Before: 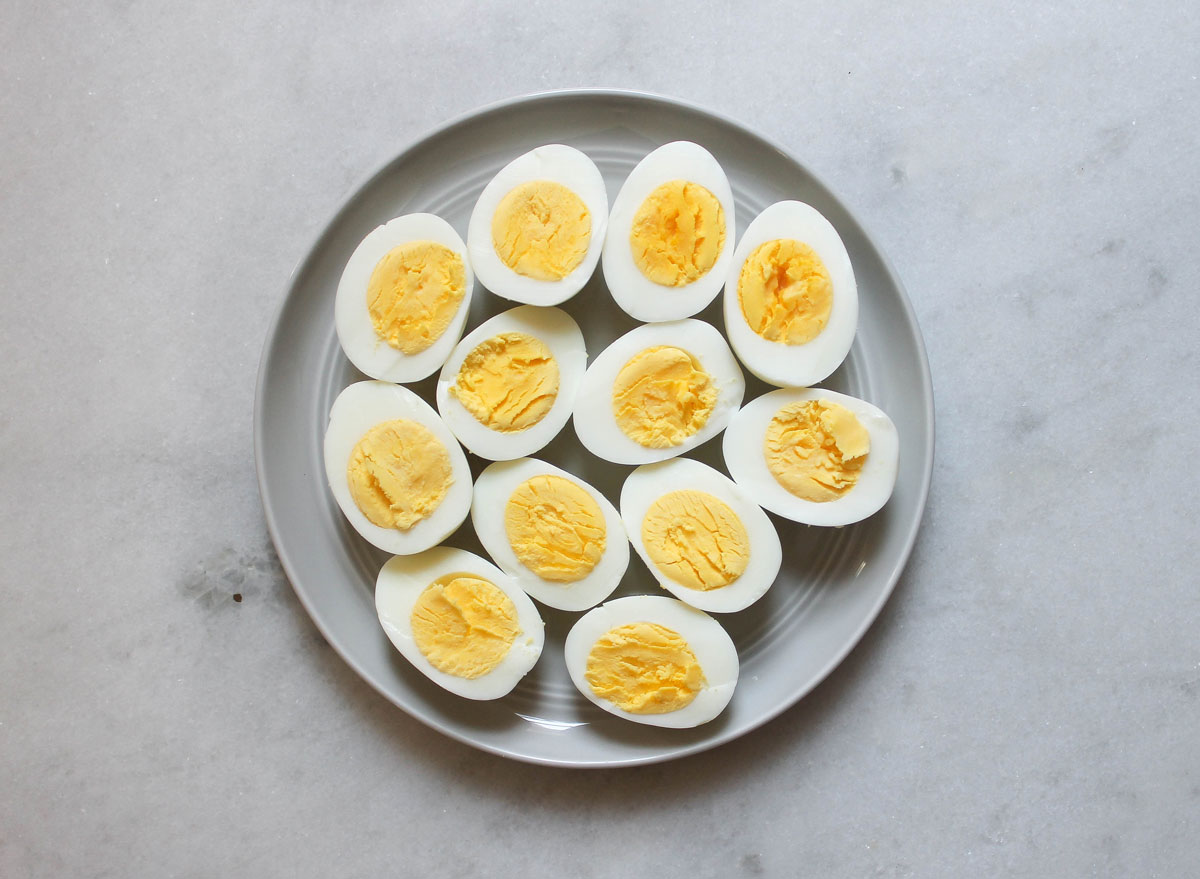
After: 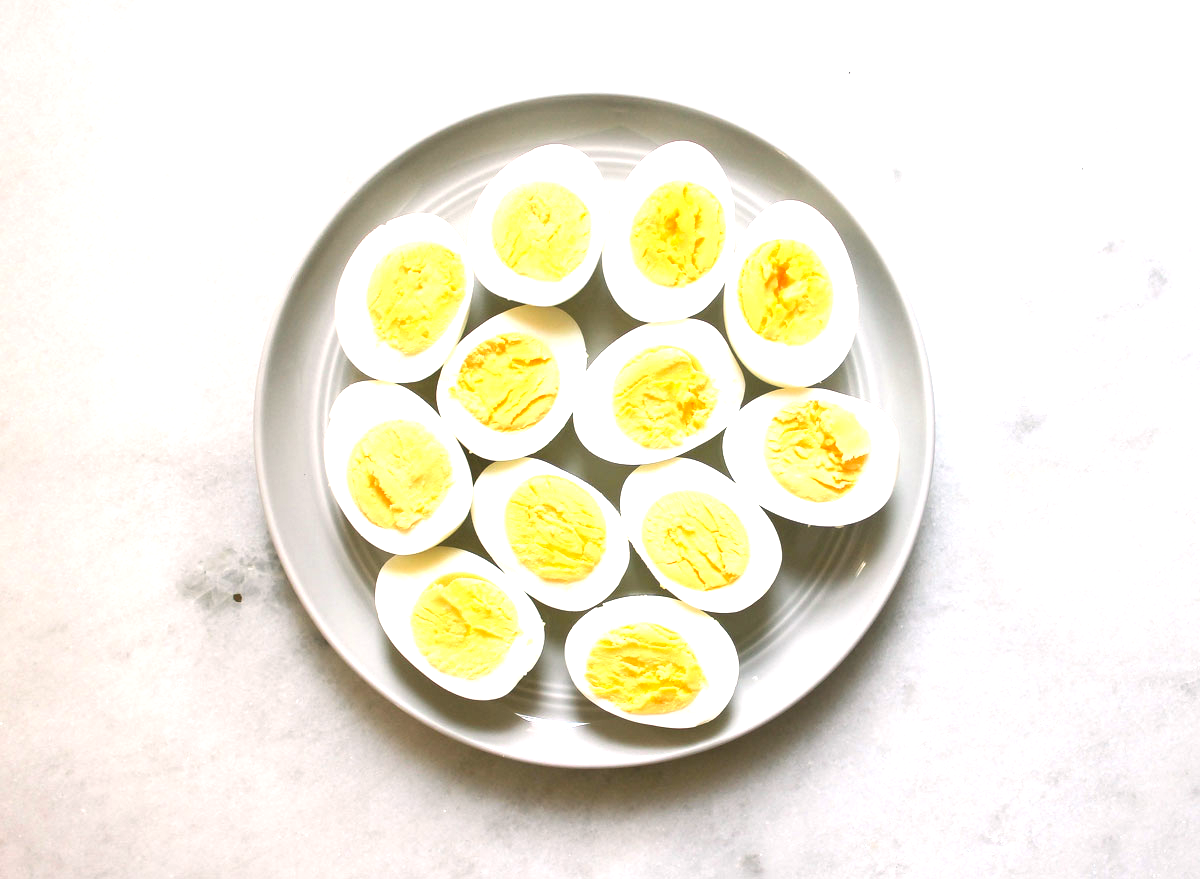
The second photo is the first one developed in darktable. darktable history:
exposure: black level correction 0, exposure 1.101 EV, compensate highlight preservation false
color correction: highlights a* 3.98, highlights b* 4.92, shadows a* -7.19, shadows b* 4.61
